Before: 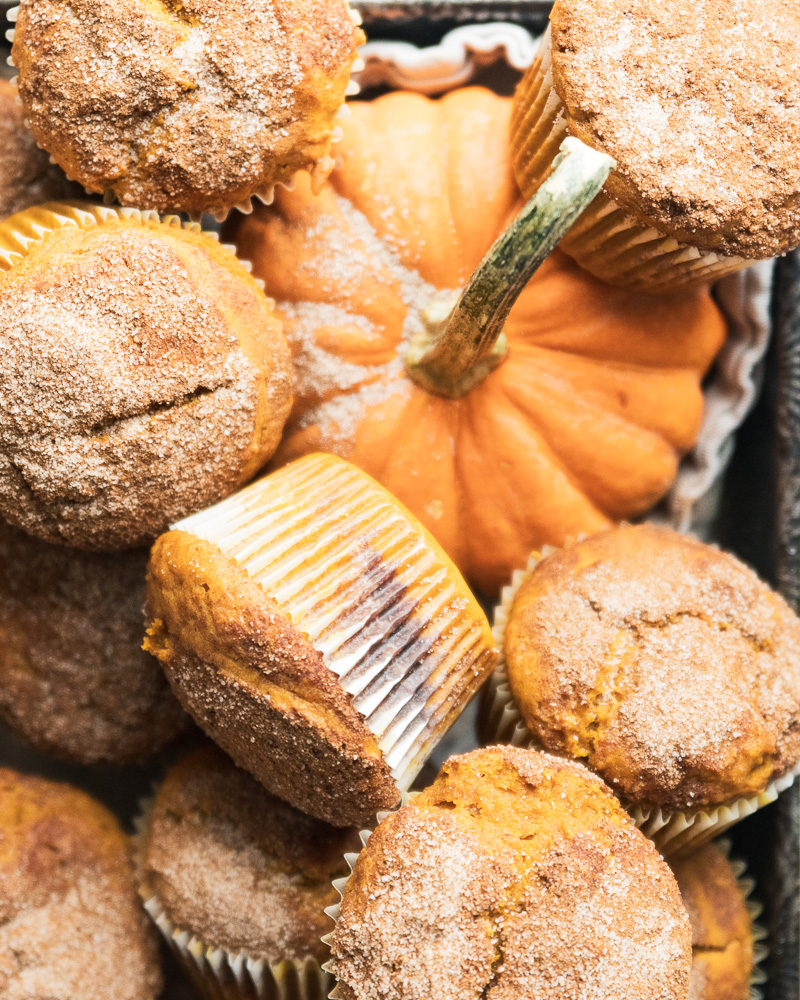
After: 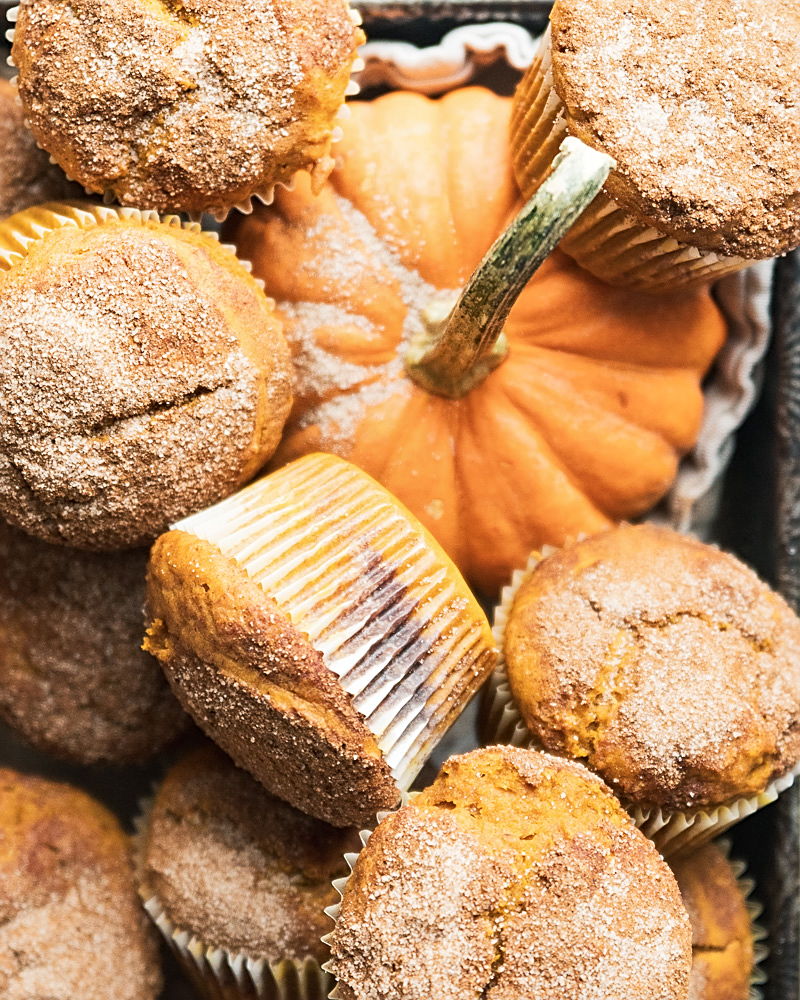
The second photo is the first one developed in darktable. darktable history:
shadows and highlights: shadows 37.8, highlights -27.22, soften with gaussian
sharpen: on, module defaults
